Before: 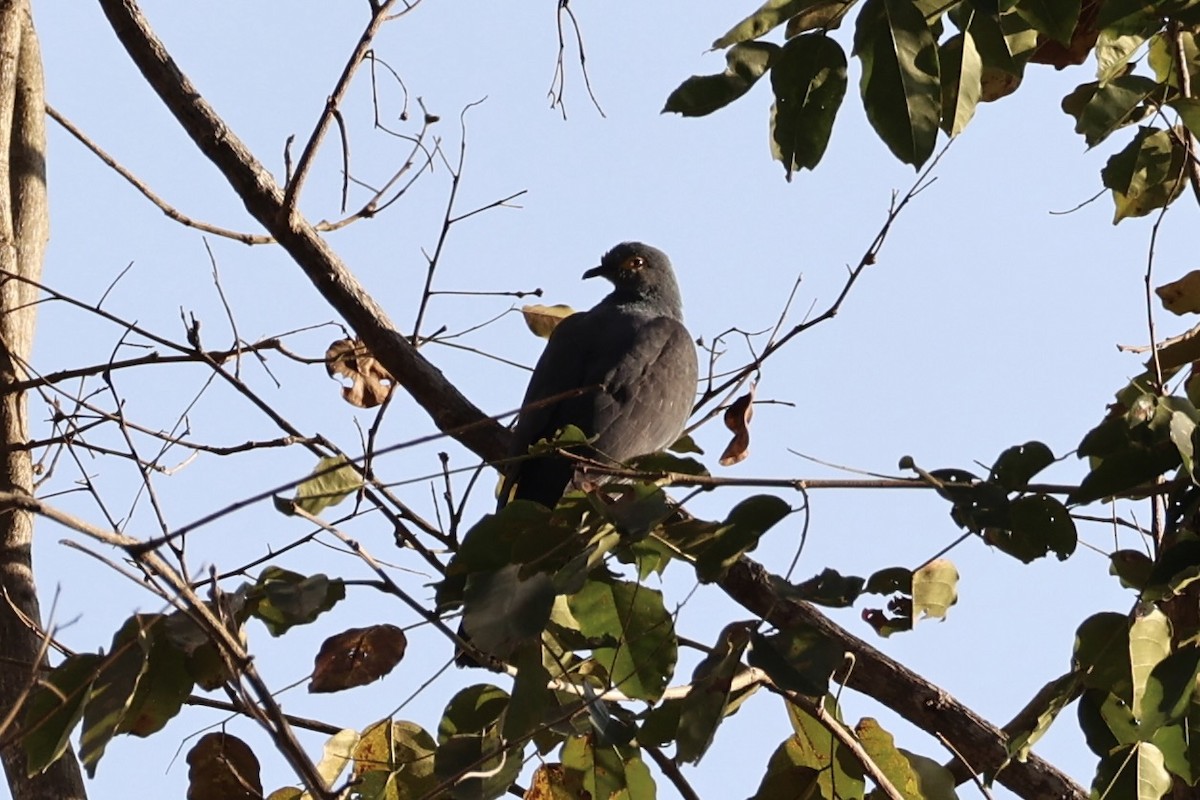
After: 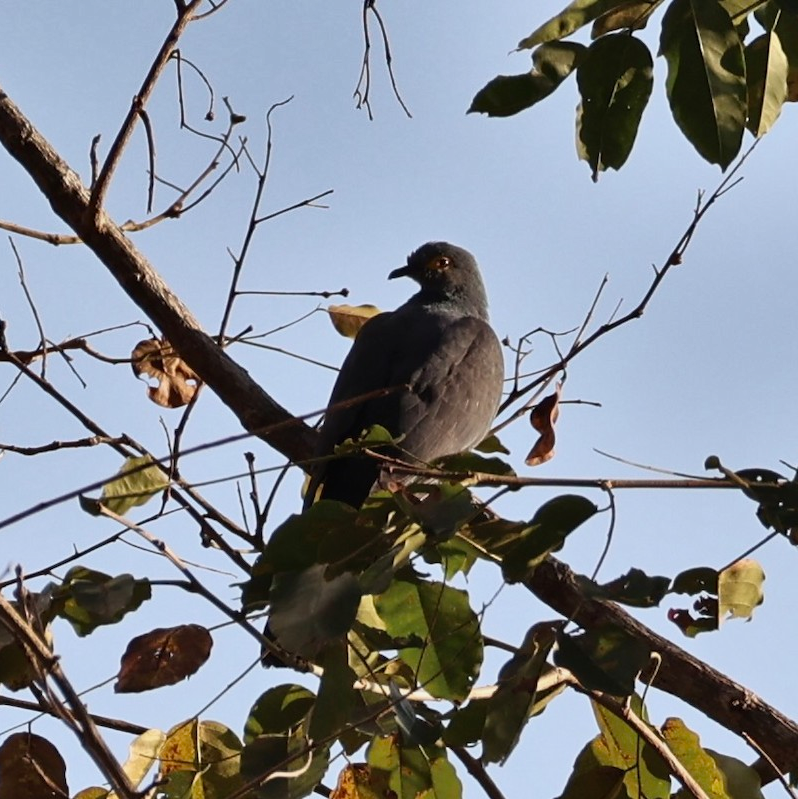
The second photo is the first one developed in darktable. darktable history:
shadows and highlights: radius 102.29, shadows 50.37, highlights -65.56, soften with gaussian
crop and rotate: left 16.214%, right 17.215%
exposure: exposure -0.174 EV, compensate exposure bias true, compensate highlight preservation false
